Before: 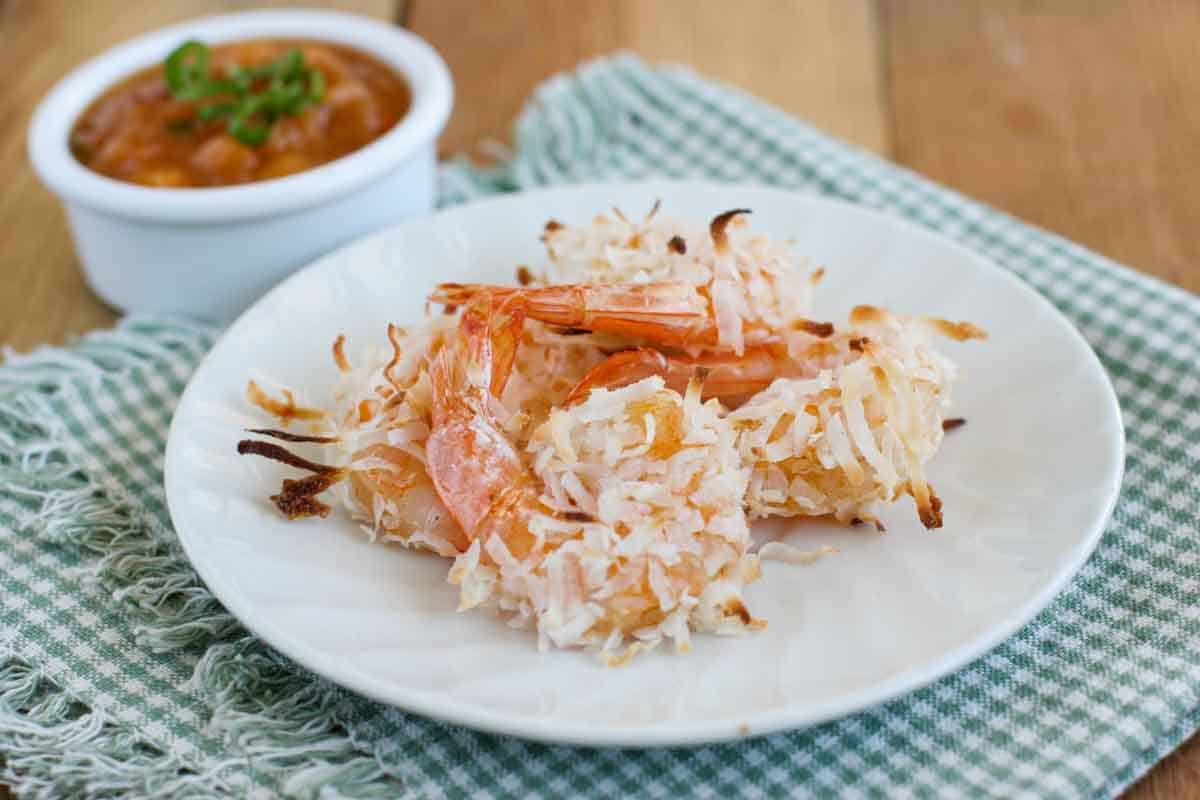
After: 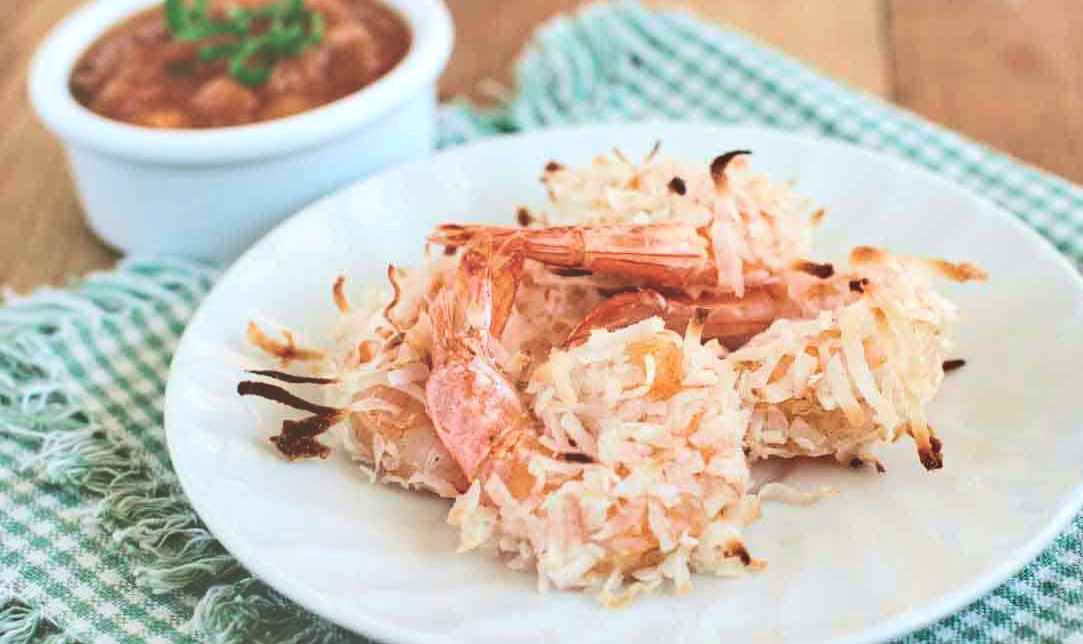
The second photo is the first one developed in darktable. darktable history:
exposure: black level correction -0.071, exposure 0.5 EV, compensate highlight preservation false
crop: top 7.49%, right 9.717%, bottom 11.943%
shadows and highlights: soften with gaussian
tone curve: curves: ch0 [(0, 0.049) (0.175, 0.178) (0.466, 0.498) (0.715, 0.767) (0.819, 0.851) (1, 0.961)]; ch1 [(0, 0) (0.437, 0.398) (0.476, 0.466) (0.505, 0.505) (0.534, 0.544) (0.595, 0.608) (0.641, 0.643) (1, 1)]; ch2 [(0, 0) (0.359, 0.379) (0.437, 0.44) (0.489, 0.495) (0.518, 0.537) (0.579, 0.579) (1, 1)], color space Lab, independent channels, preserve colors none
